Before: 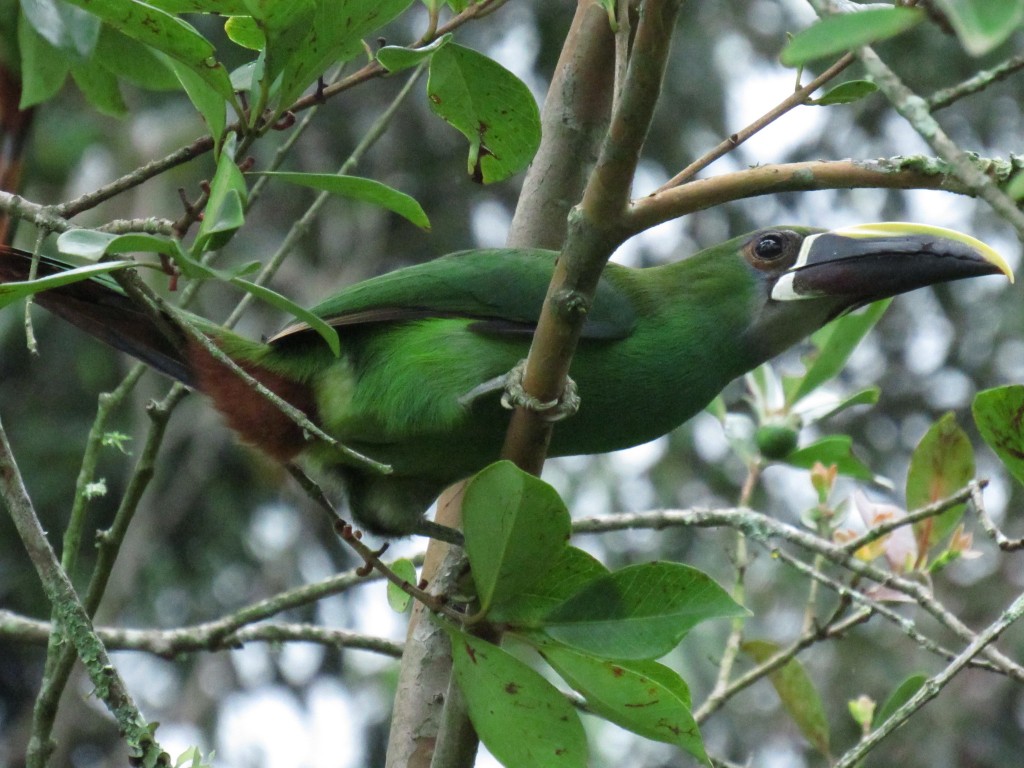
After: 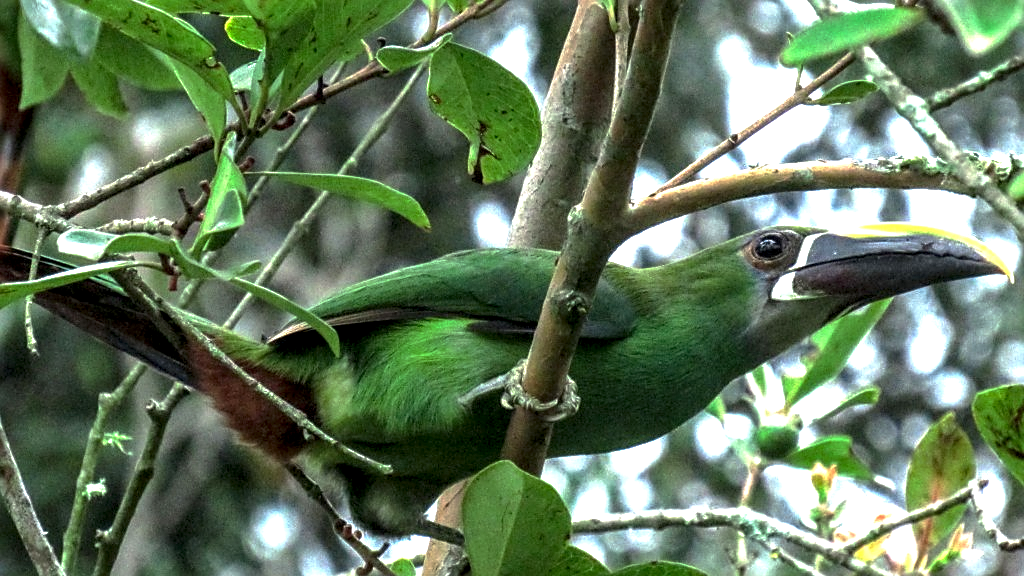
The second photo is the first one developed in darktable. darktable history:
crop: bottom 24.98%
sharpen: on, module defaults
base curve: curves: ch0 [(0, 0) (0.595, 0.418) (1, 1)], preserve colors none
color correction: highlights b* -0.044, saturation 1.15
local contrast: highlights 7%, shadows 40%, detail 183%, midtone range 0.472
color zones: curves: ch0 [(0, 0.5) (0.143, 0.52) (0.286, 0.5) (0.429, 0.5) (0.571, 0.5) (0.714, 0.5) (0.857, 0.5) (1, 0.5)]; ch1 [(0, 0.489) (0.155, 0.45) (0.286, 0.466) (0.429, 0.5) (0.571, 0.5) (0.714, 0.5) (0.857, 0.5) (1, 0.489)]
exposure: black level correction 0, exposure 0.949 EV, compensate highlight preservation false
